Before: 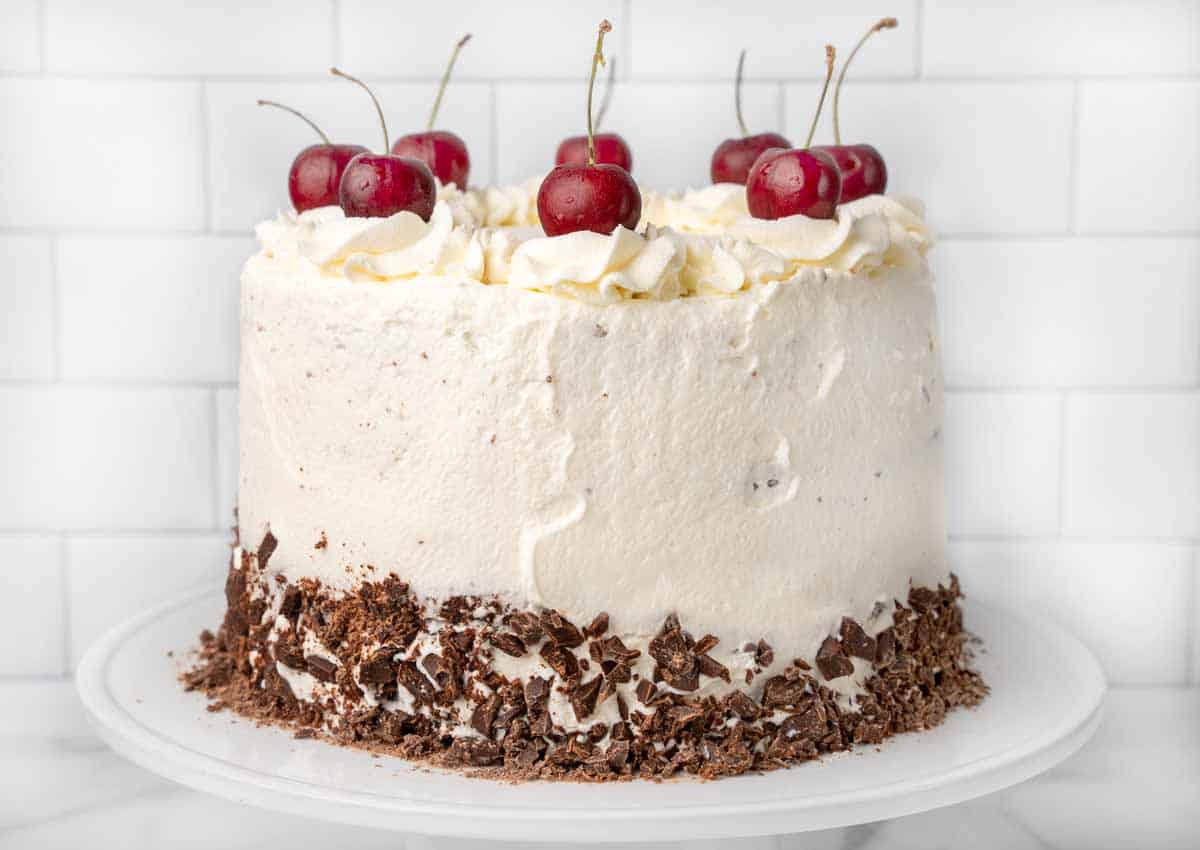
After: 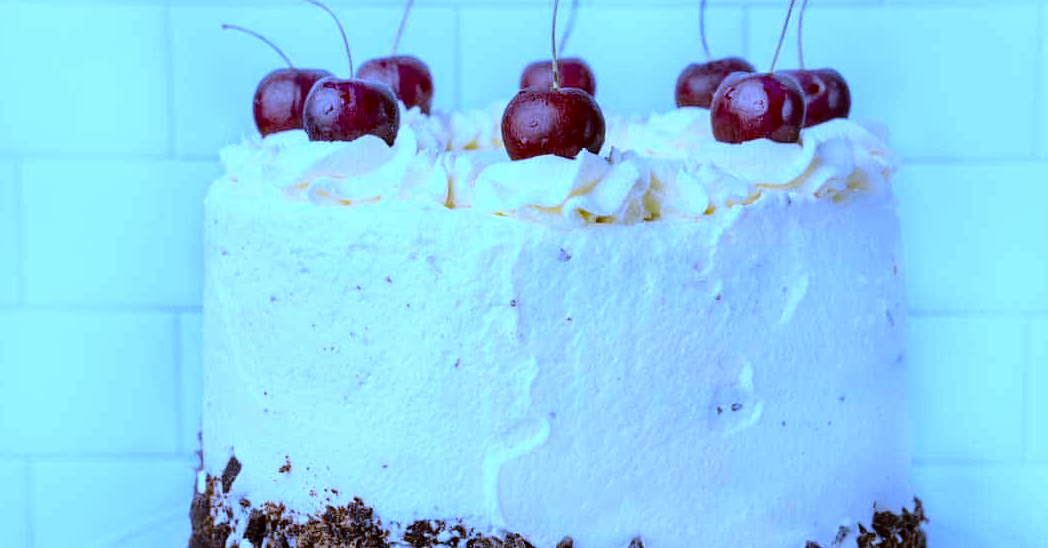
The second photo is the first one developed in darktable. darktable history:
crop: left 3.015%, top 8.969%, right 9.647%, bottom 26.457%
white balance: red 0.766, blue 1.537
fill light: exposure -2 EV, width 8.6
color contrast: green-magenta contrast 0.85, blue-yellow contrast 1.25, unbound 0
